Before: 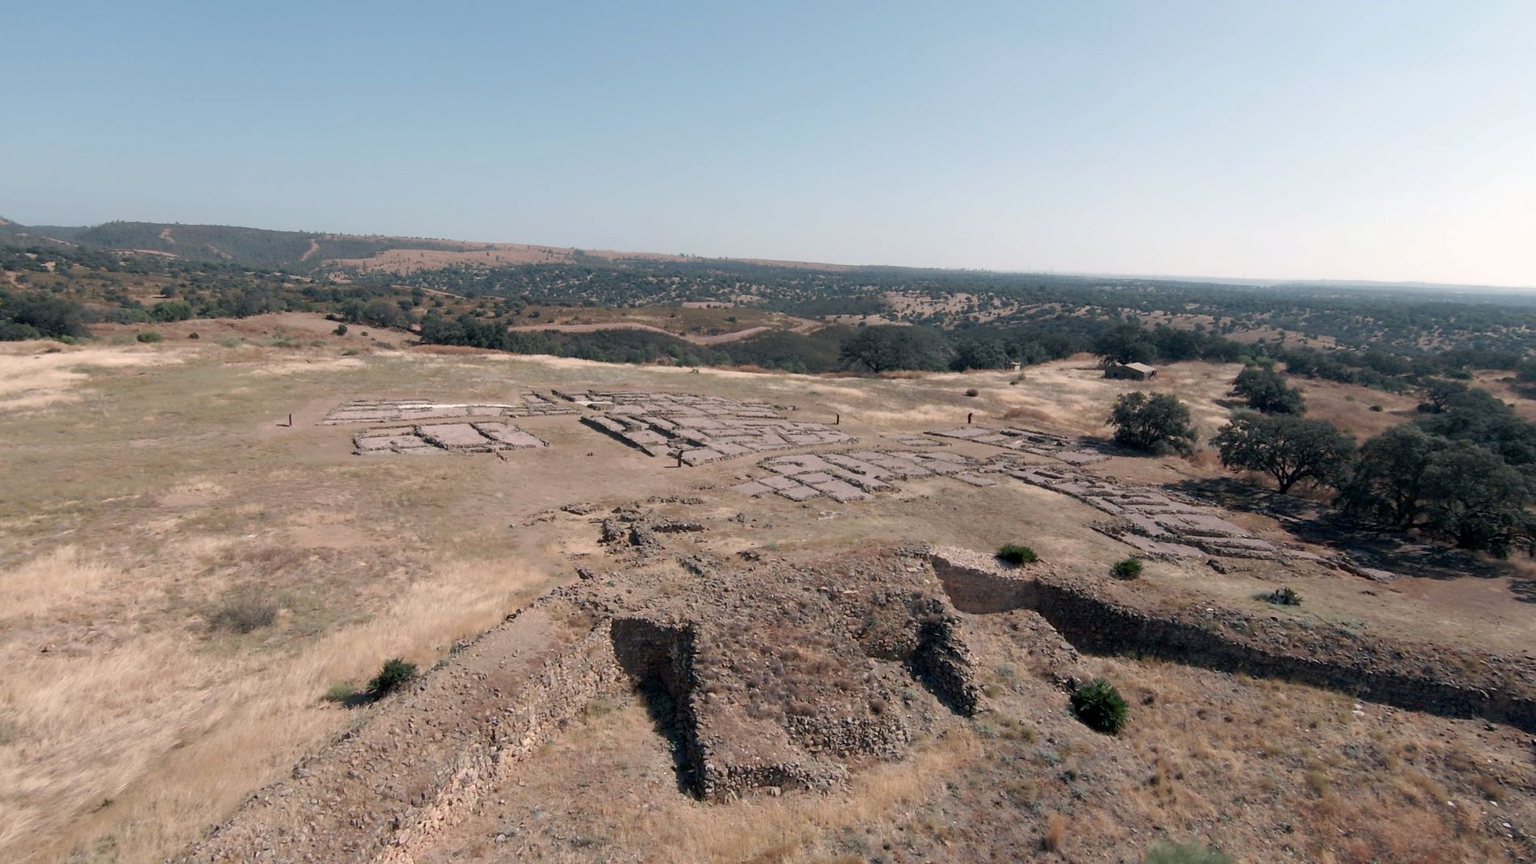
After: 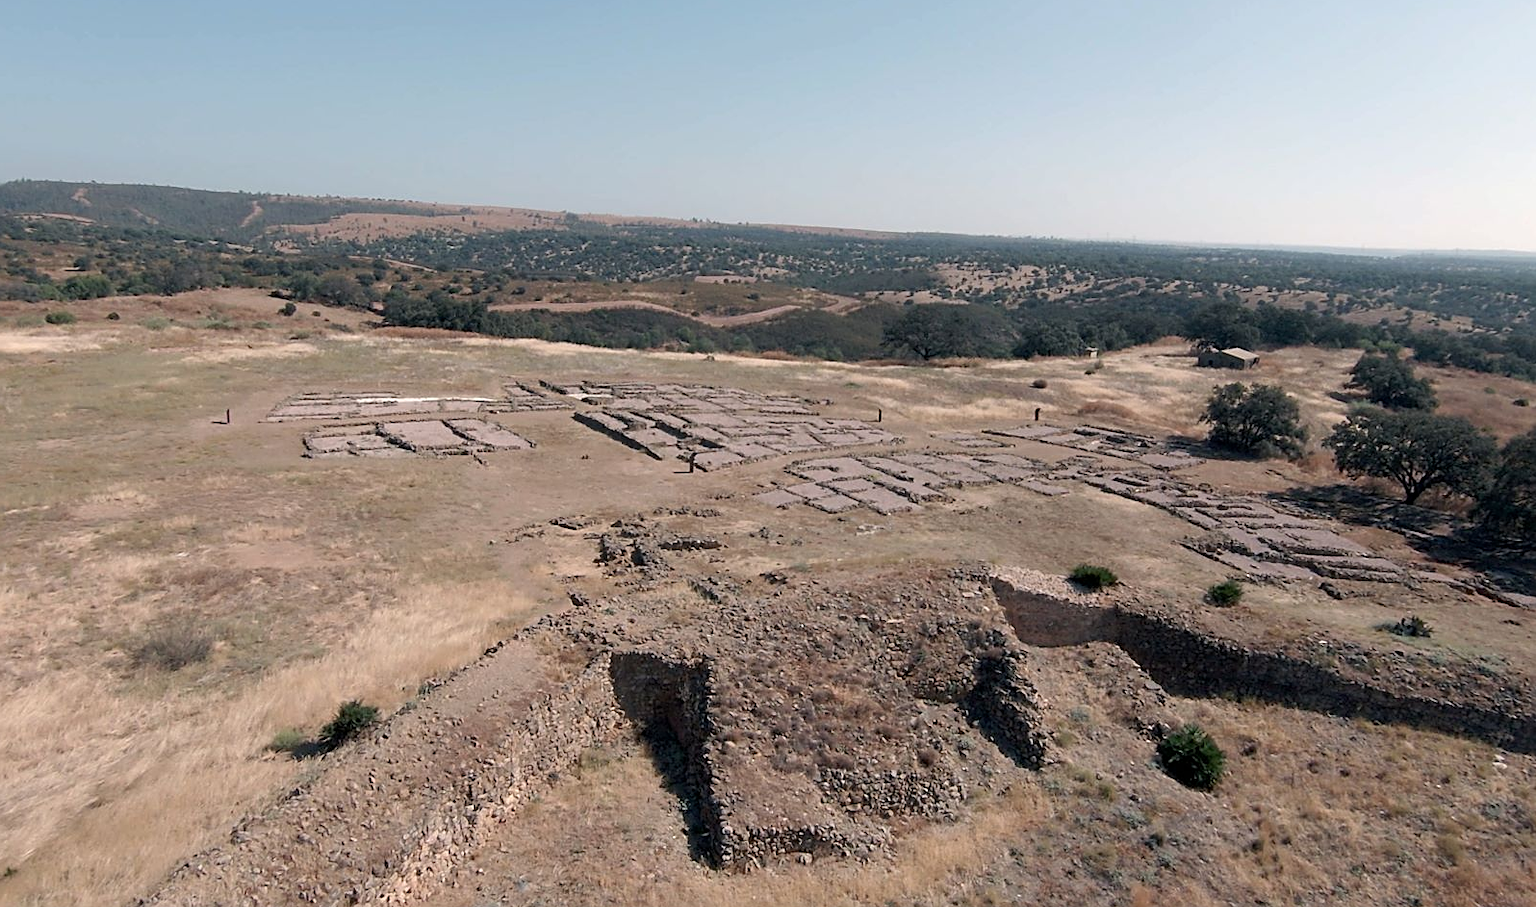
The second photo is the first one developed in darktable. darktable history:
crop: left 6.446%, top 8.188%, right 9.538%, bottom 3.548%
sharpen: on, module defaults
